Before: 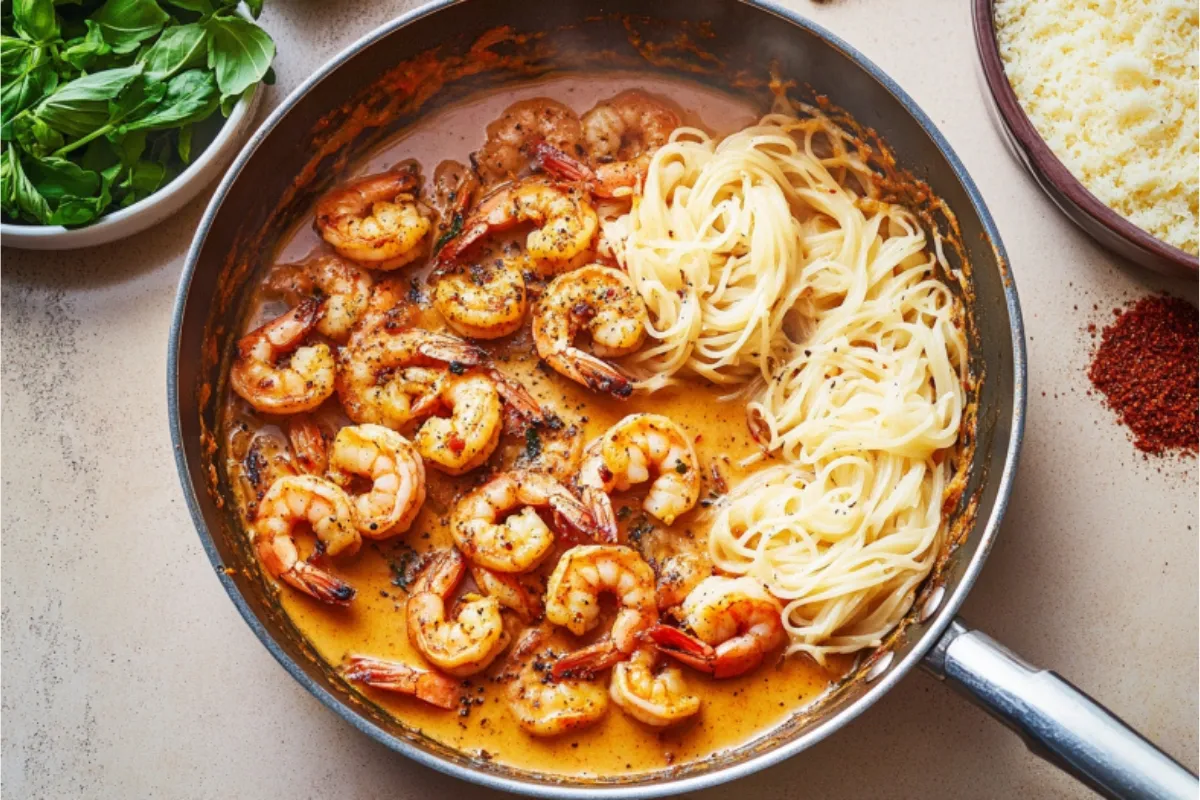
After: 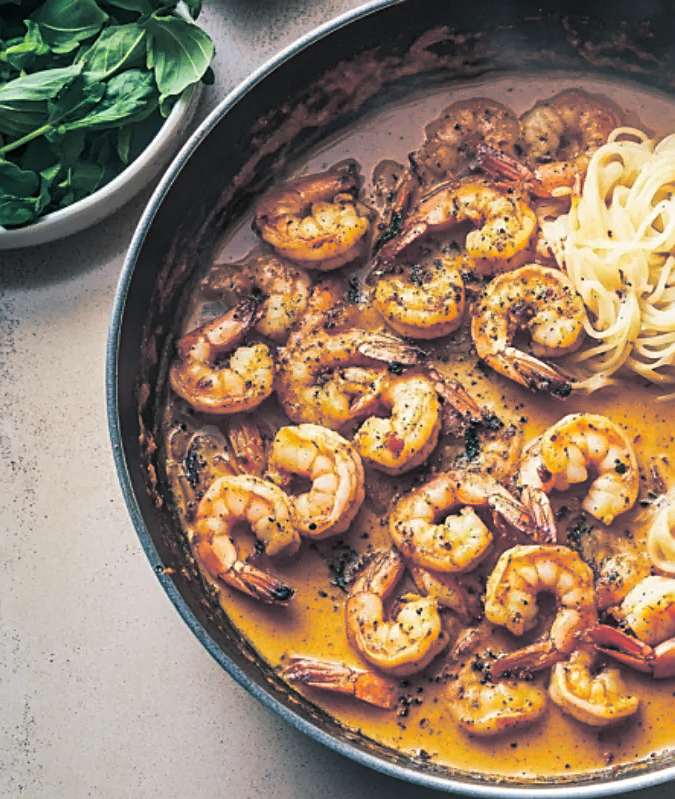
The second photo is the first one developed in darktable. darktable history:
split-toning: shadows › hue 205.2°, shadows › saturation 0.43, highlights › hue 54°, highlights › saturation 0.54
crop: left 5.114%, right 38.589%
exposure: compensate highlight preservation false
sharpen: on, module defaults
